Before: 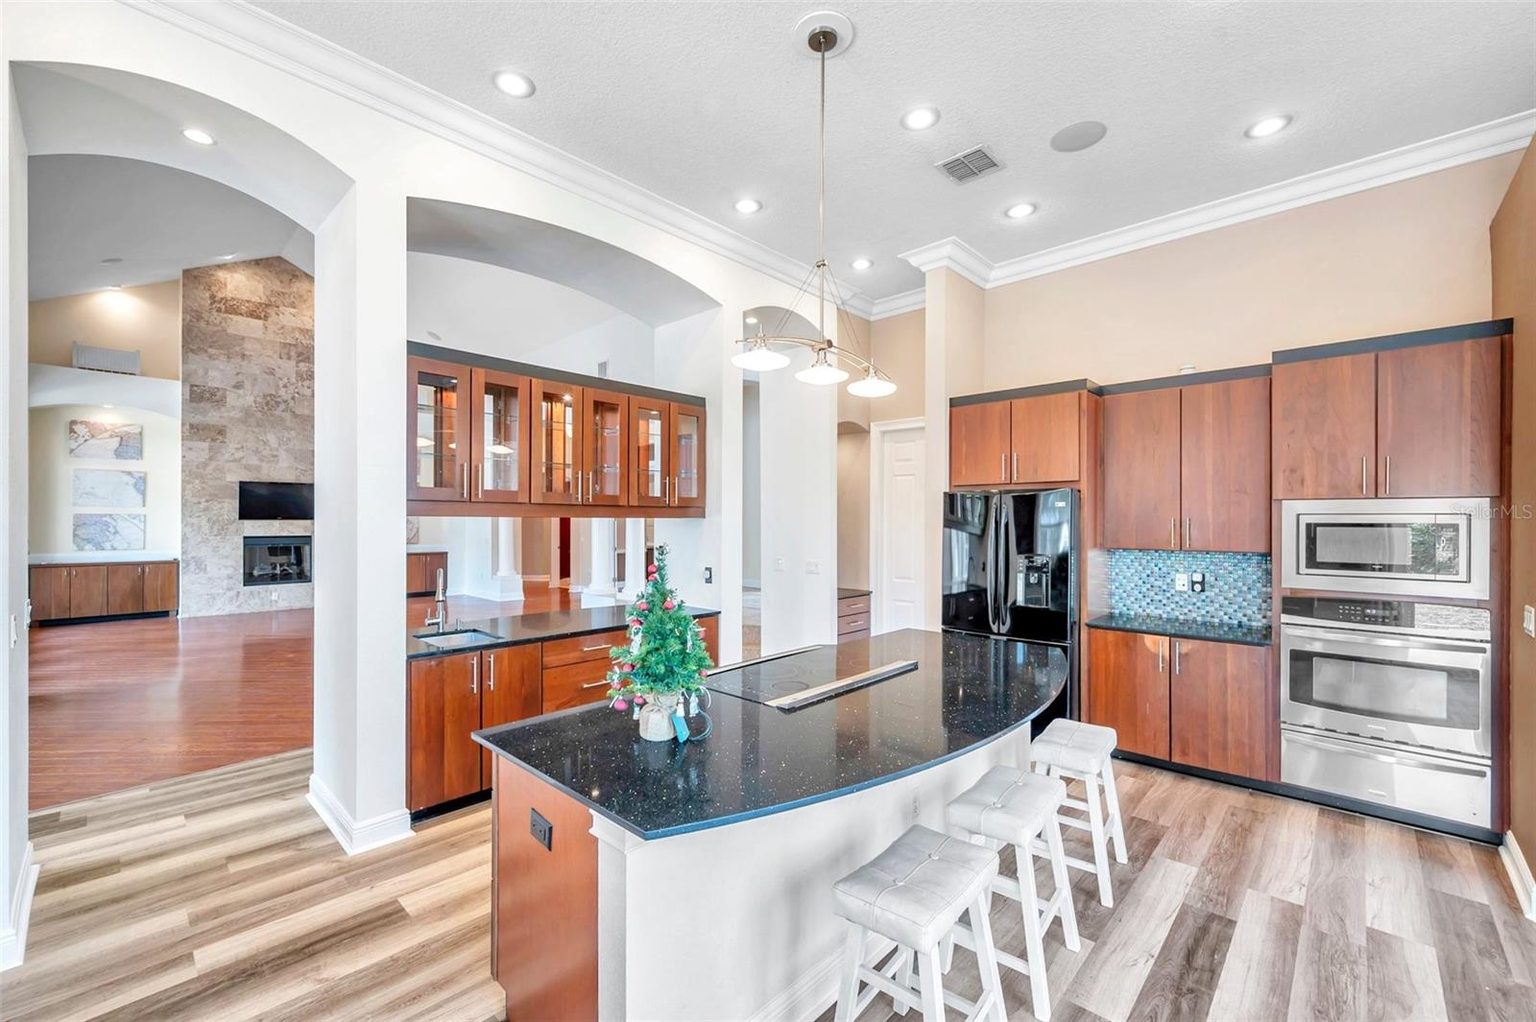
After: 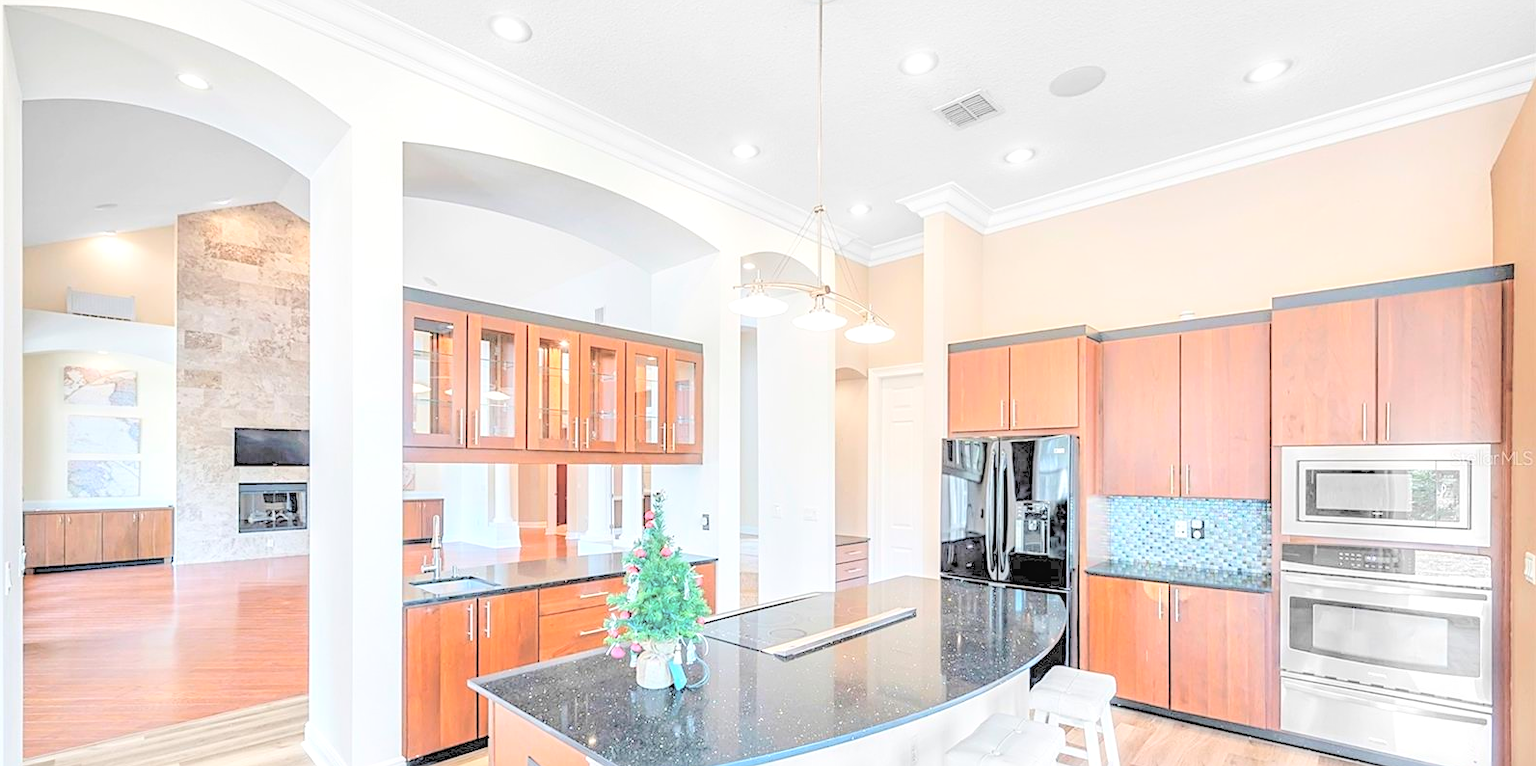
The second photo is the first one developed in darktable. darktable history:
contrast brightness saturation: brightness 1
local contrast: on, module defaults
crop: left 0.387%, top 5.469%, bottom 19.809%
sharpen: on, module defaults
